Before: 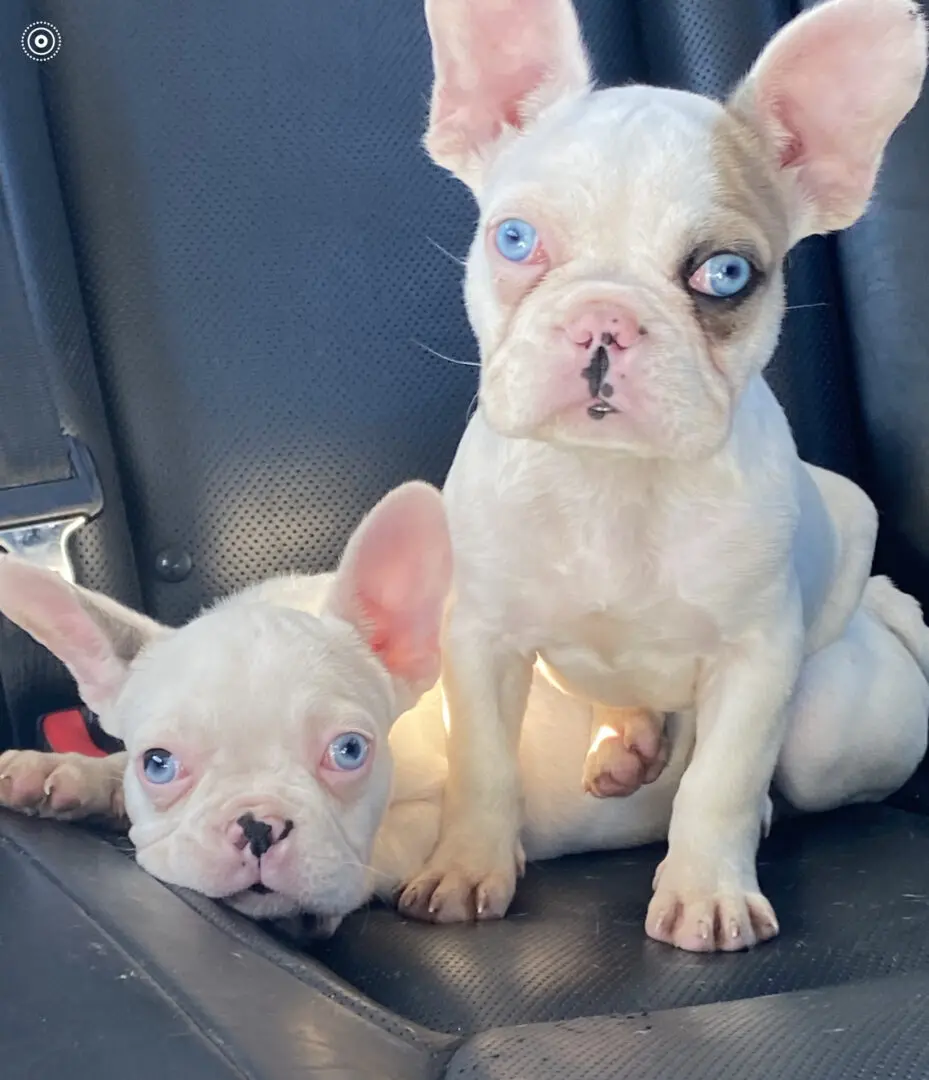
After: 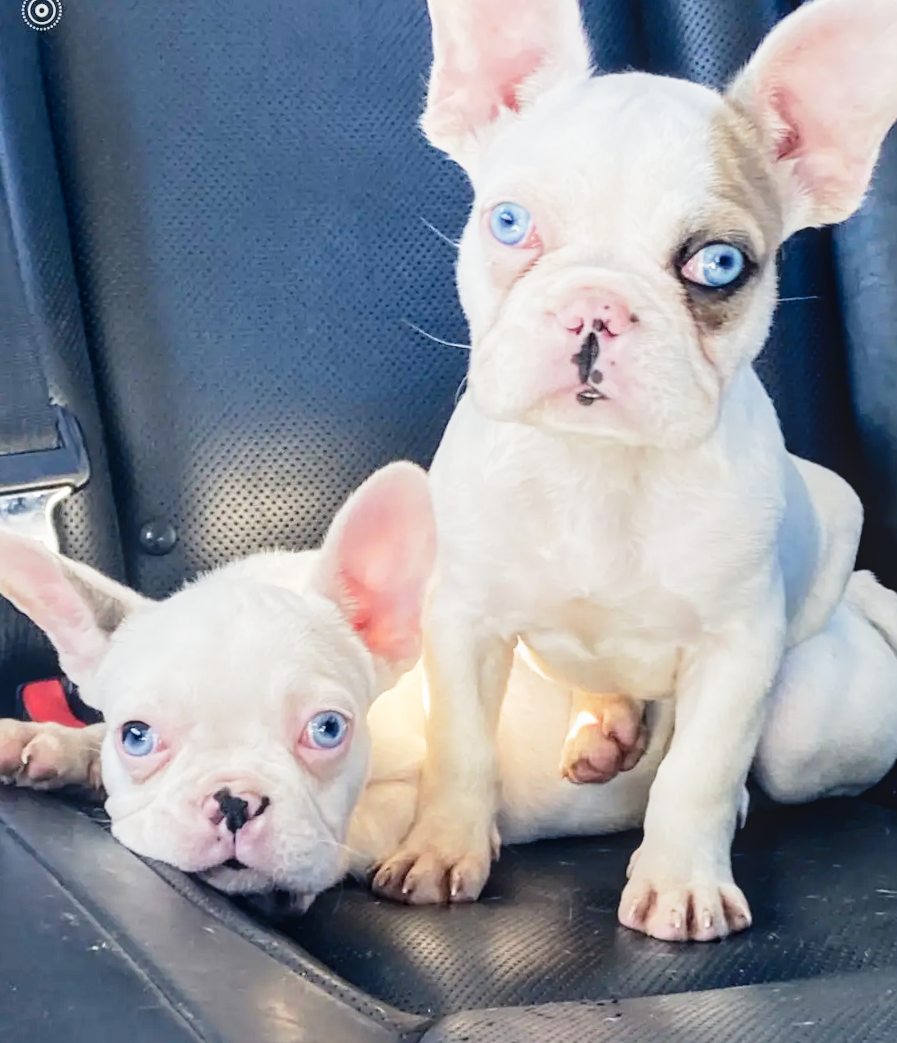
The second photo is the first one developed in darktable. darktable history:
local contrast: on, module defaults
tone curve: curves: ch0 [(0.003, 0.032) (0.037, 0.037) (0.149, 0.117) (0.297, 0.318) (0.41, 0.48) (0.541, 0.649) (0.722, 0.857) (0.875, 0.946) (1, 0.98)]; ch1 [(0, 0) (0.305, 0.325) (0.453, 0.437) (0.482, 0.474) (0.501, 0.498) (0.506, 0.503) (0.559, 0.576) (0.6, 0.635) (0.656, 0.707) (1, 1)]; ch2 [(0, 0) (0.323, 0.277) (0.408, 0.399) (0.45, 0.48) (0.499, 0.502) (0.515, 0.532) (0.573, 0.602) (0.653, 0.675) (0.75, 0.756) (1, 1)], preserve colors none
crop and rotate: angle -1.76°
